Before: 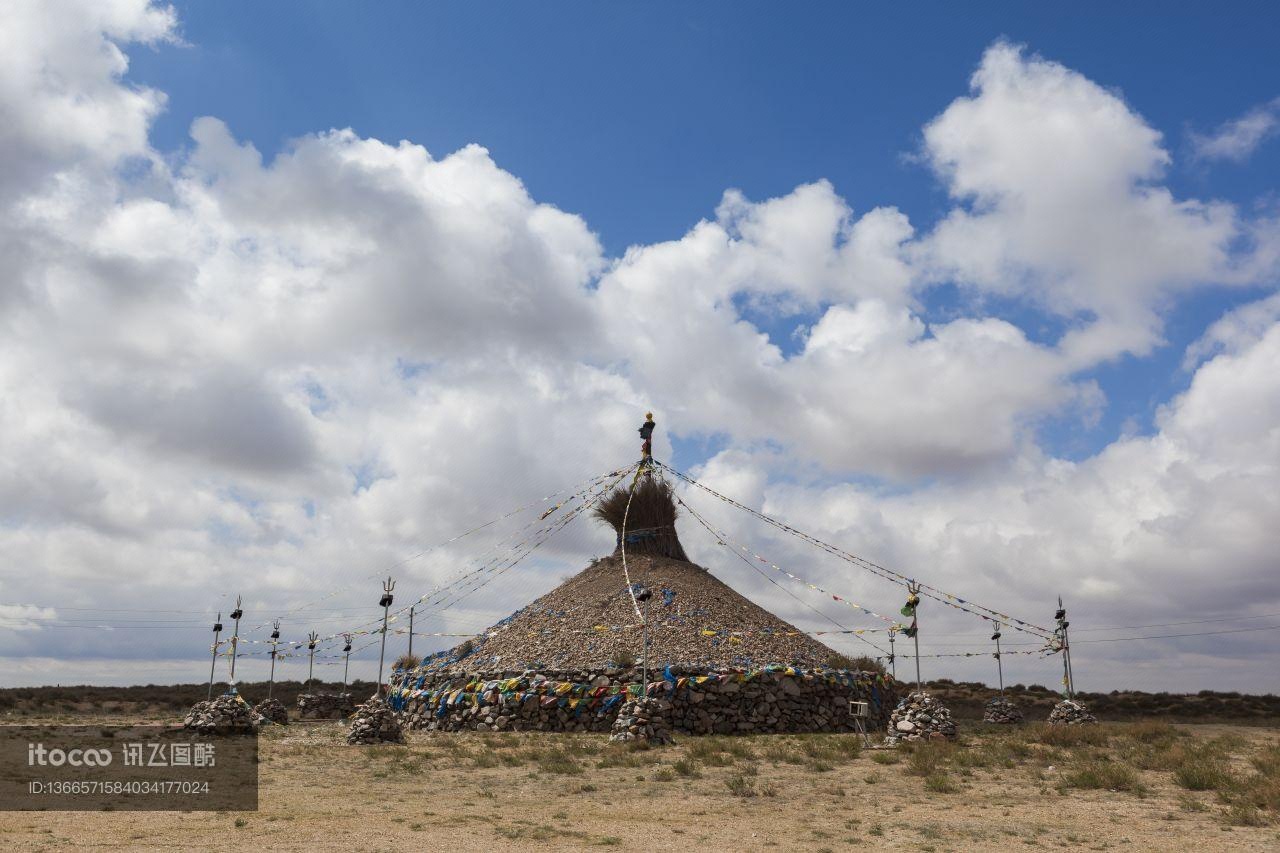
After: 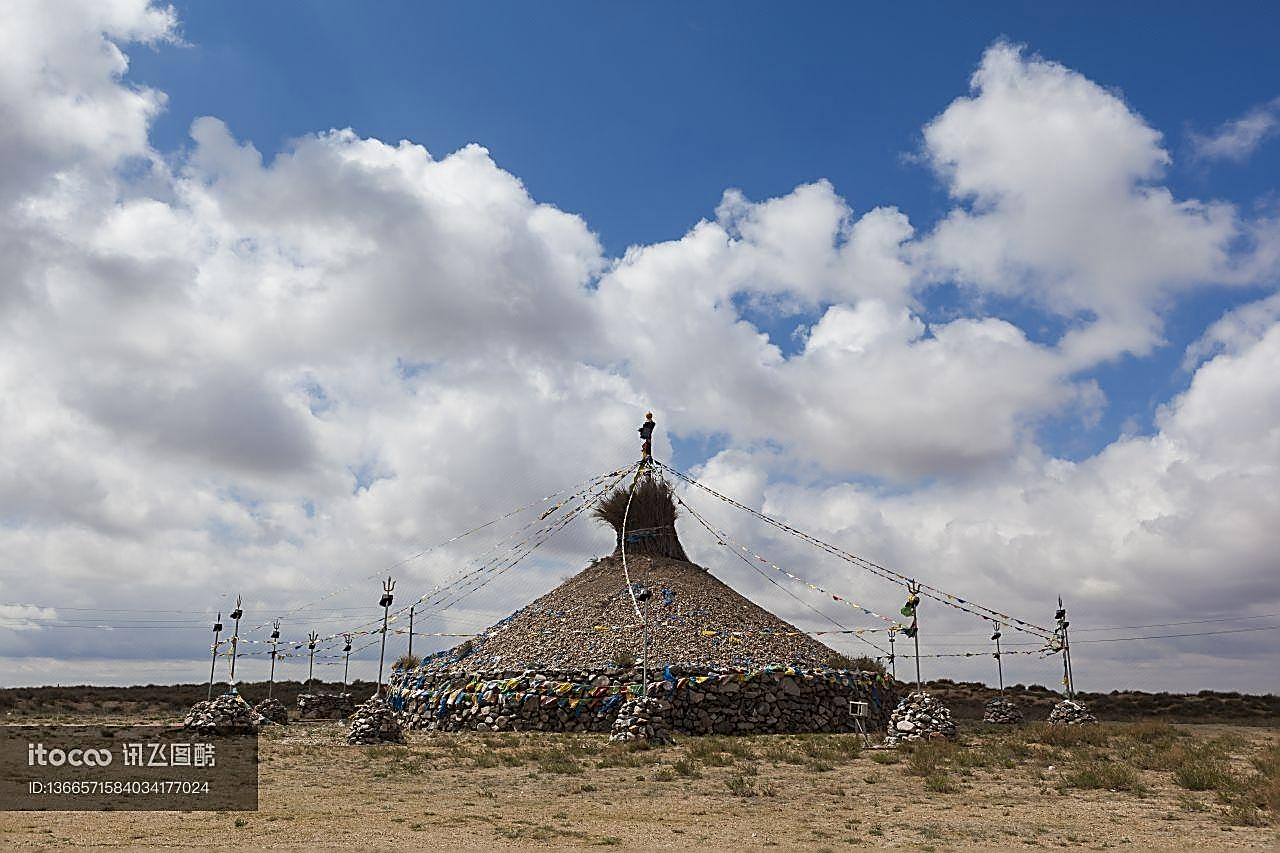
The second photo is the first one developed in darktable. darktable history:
color zones: curves: ch0 [(0, 0.444) (0.143, 0.442) (0.286, 0.441) (0.429, 0.441) (0.571, 0.441) (0.714, 0.441) (0.857, 0.442) (1, 0.444)]
sharpen: radius 1.685, amount 1.294
